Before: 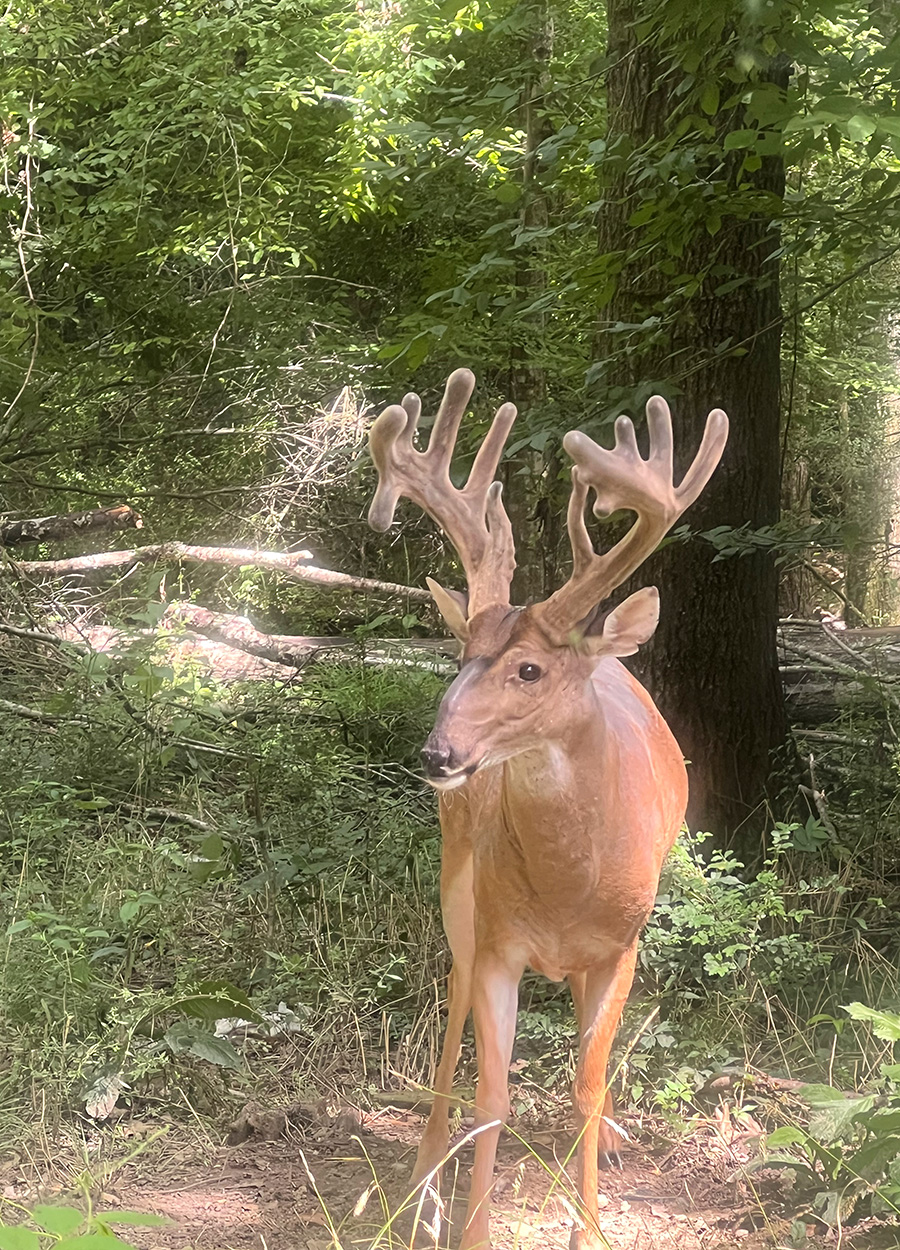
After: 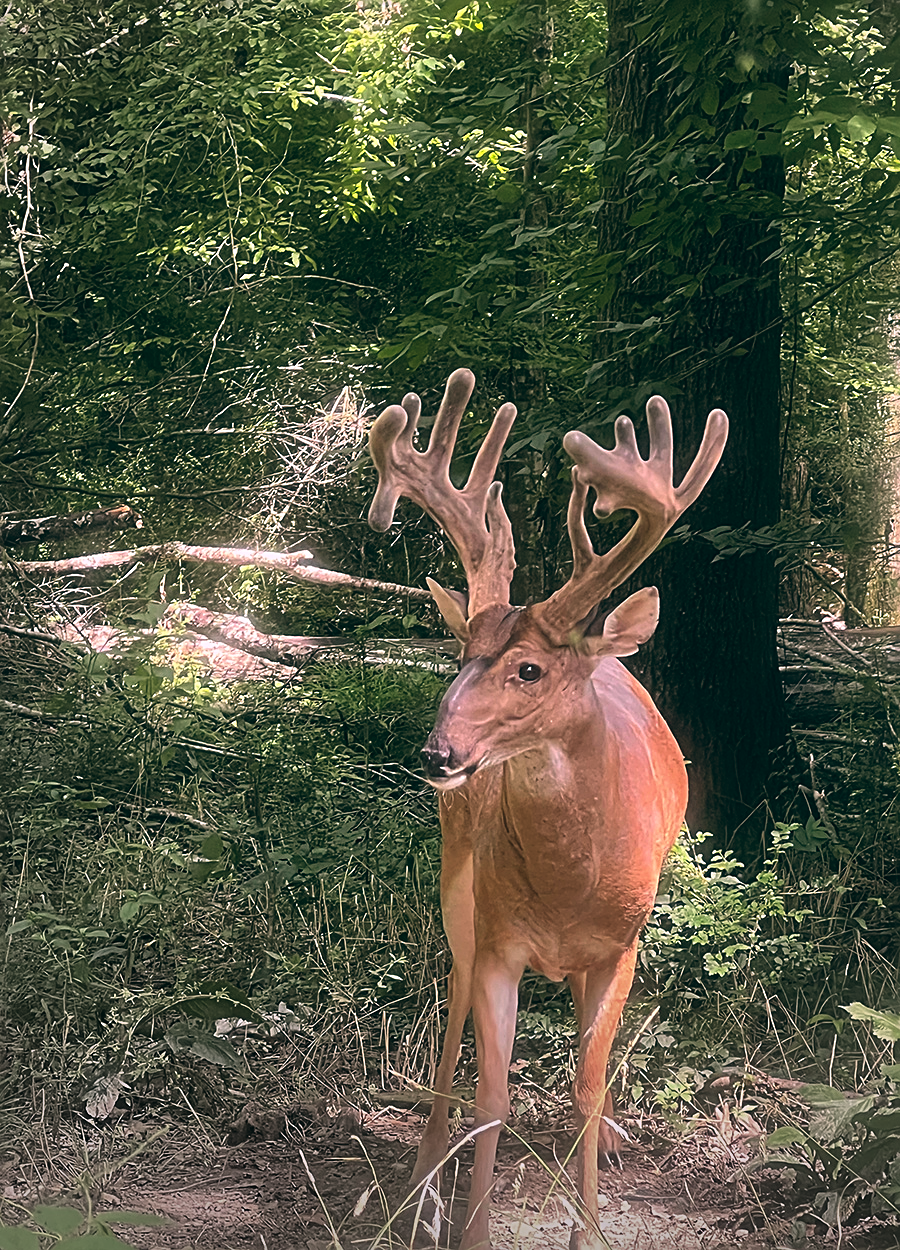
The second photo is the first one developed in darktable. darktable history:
vignetting: fall-off start 73.57%, center (0.22, -0.235)
local contrast: mode bilateral grid, contrast 20, coarseness 50, detail 120%, midtone range 0.2
sharpen: on, module defaults
color balance: lift [1.016, 0.983, 1, 1.017], gamma [0.78, 1.018, 1.043, 0.957], gain [0.786, 1.063, 0.937, 1.017], input saturation 118.26%, contrast 13.43%, contrast fulcrum 21.62%, output saturation 82.76%
